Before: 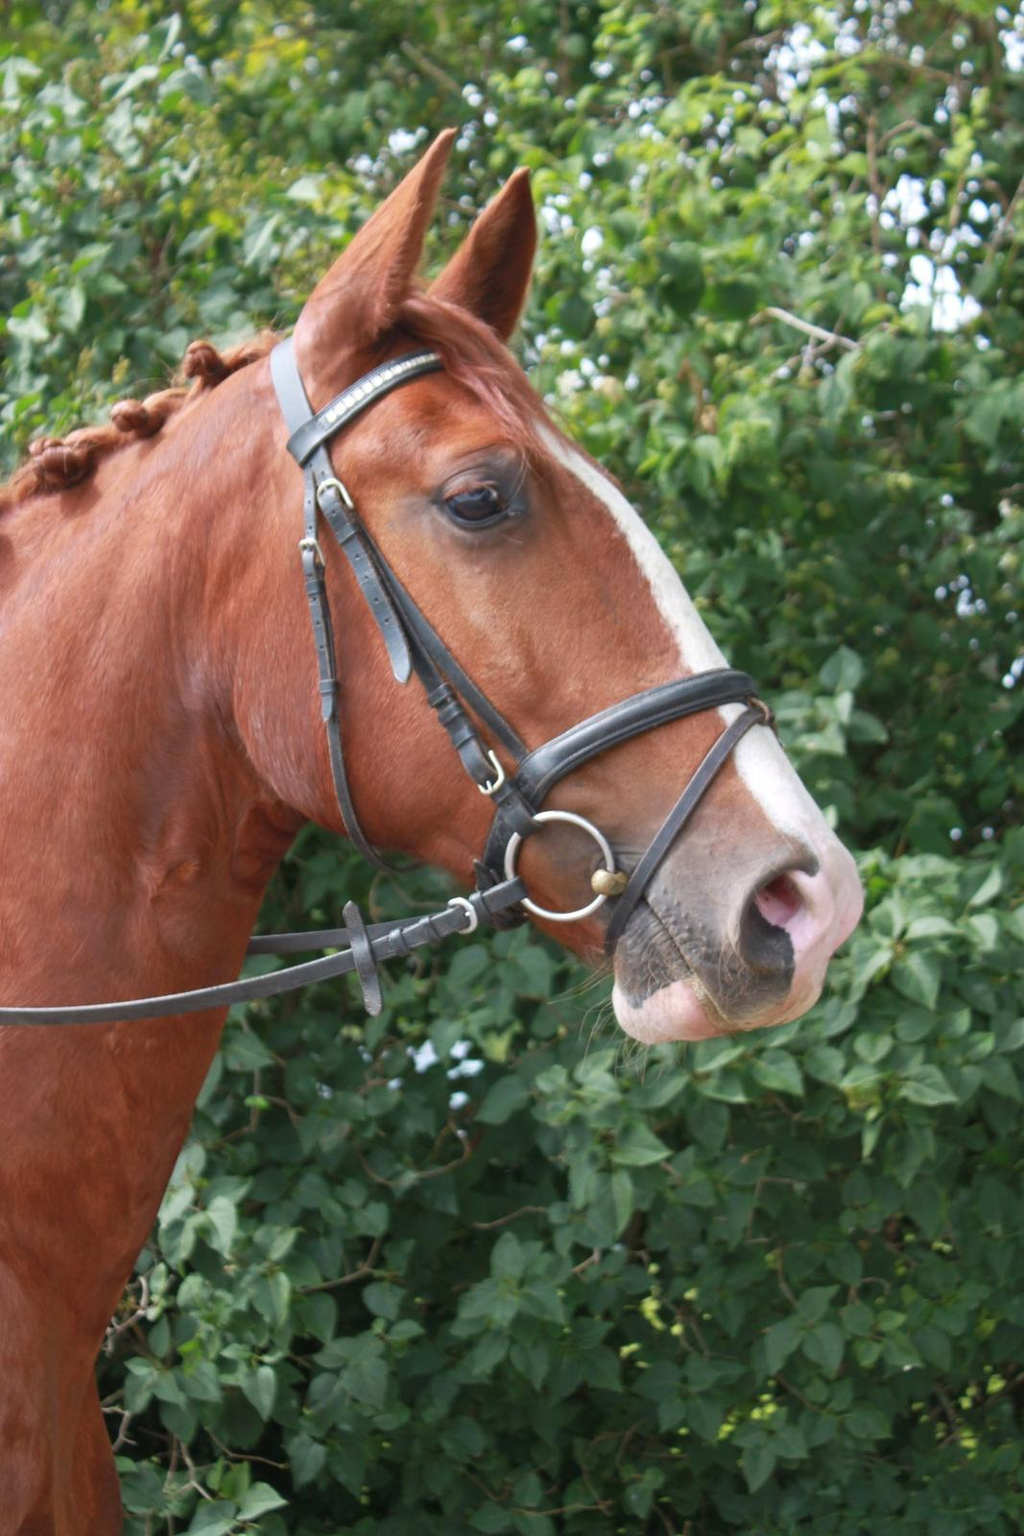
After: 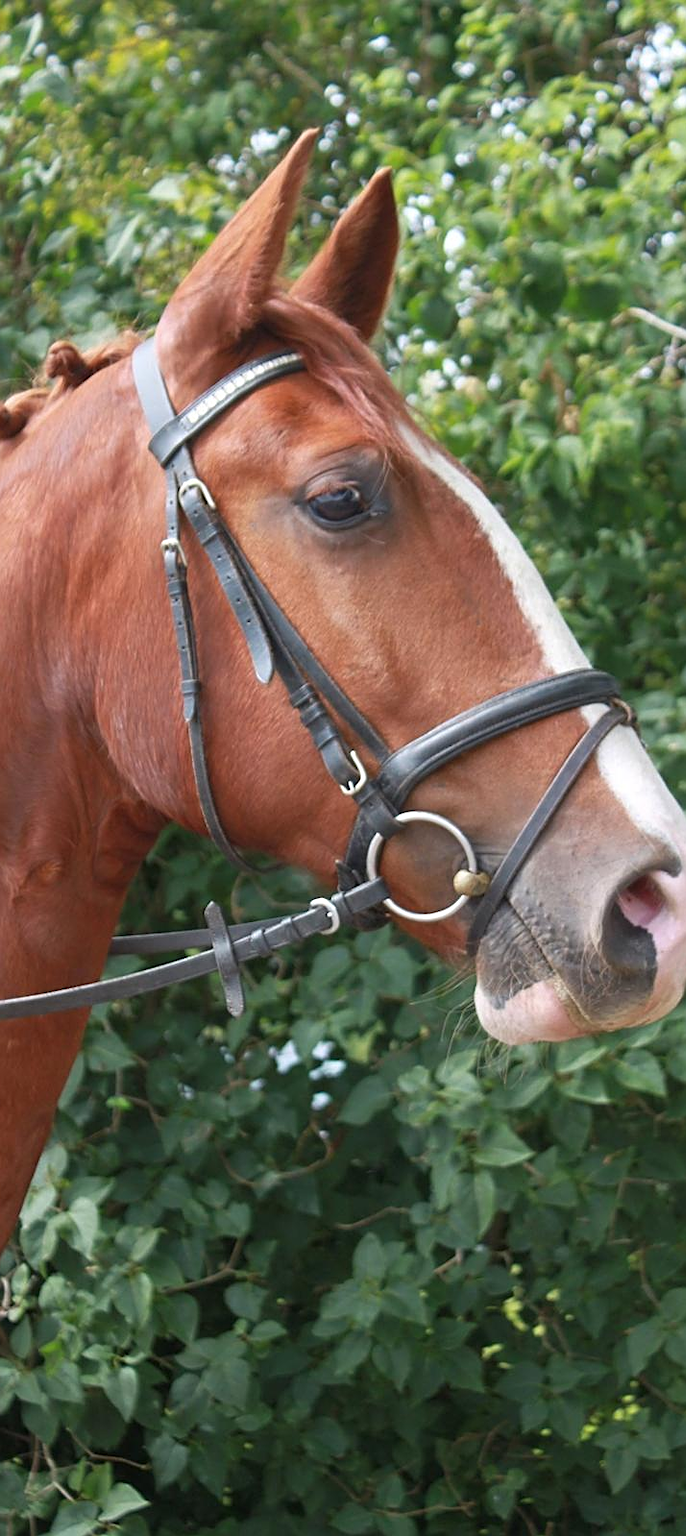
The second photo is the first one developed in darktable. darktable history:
sharpen: on, module defaults
crop and rotate: left 13.51%, right 19.435%
